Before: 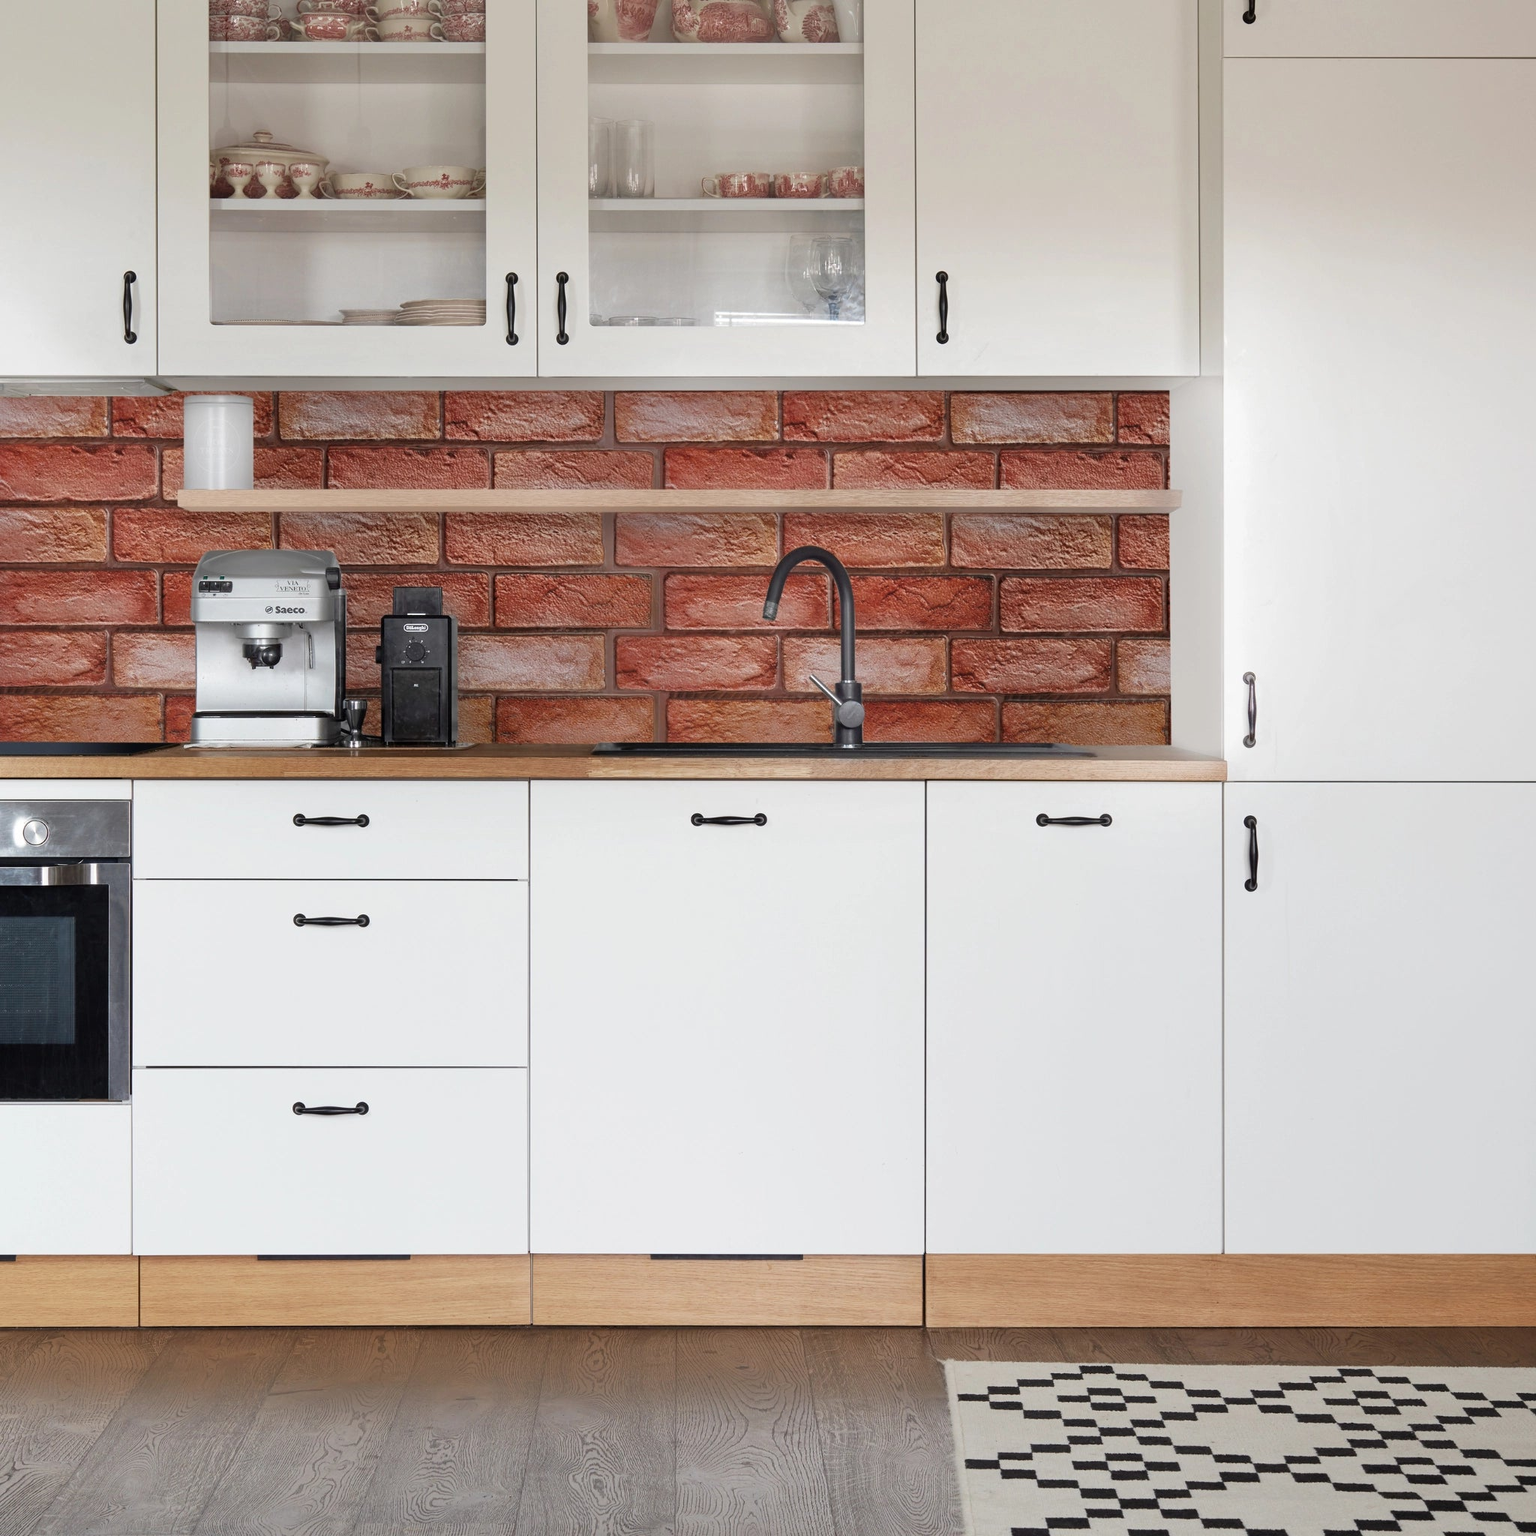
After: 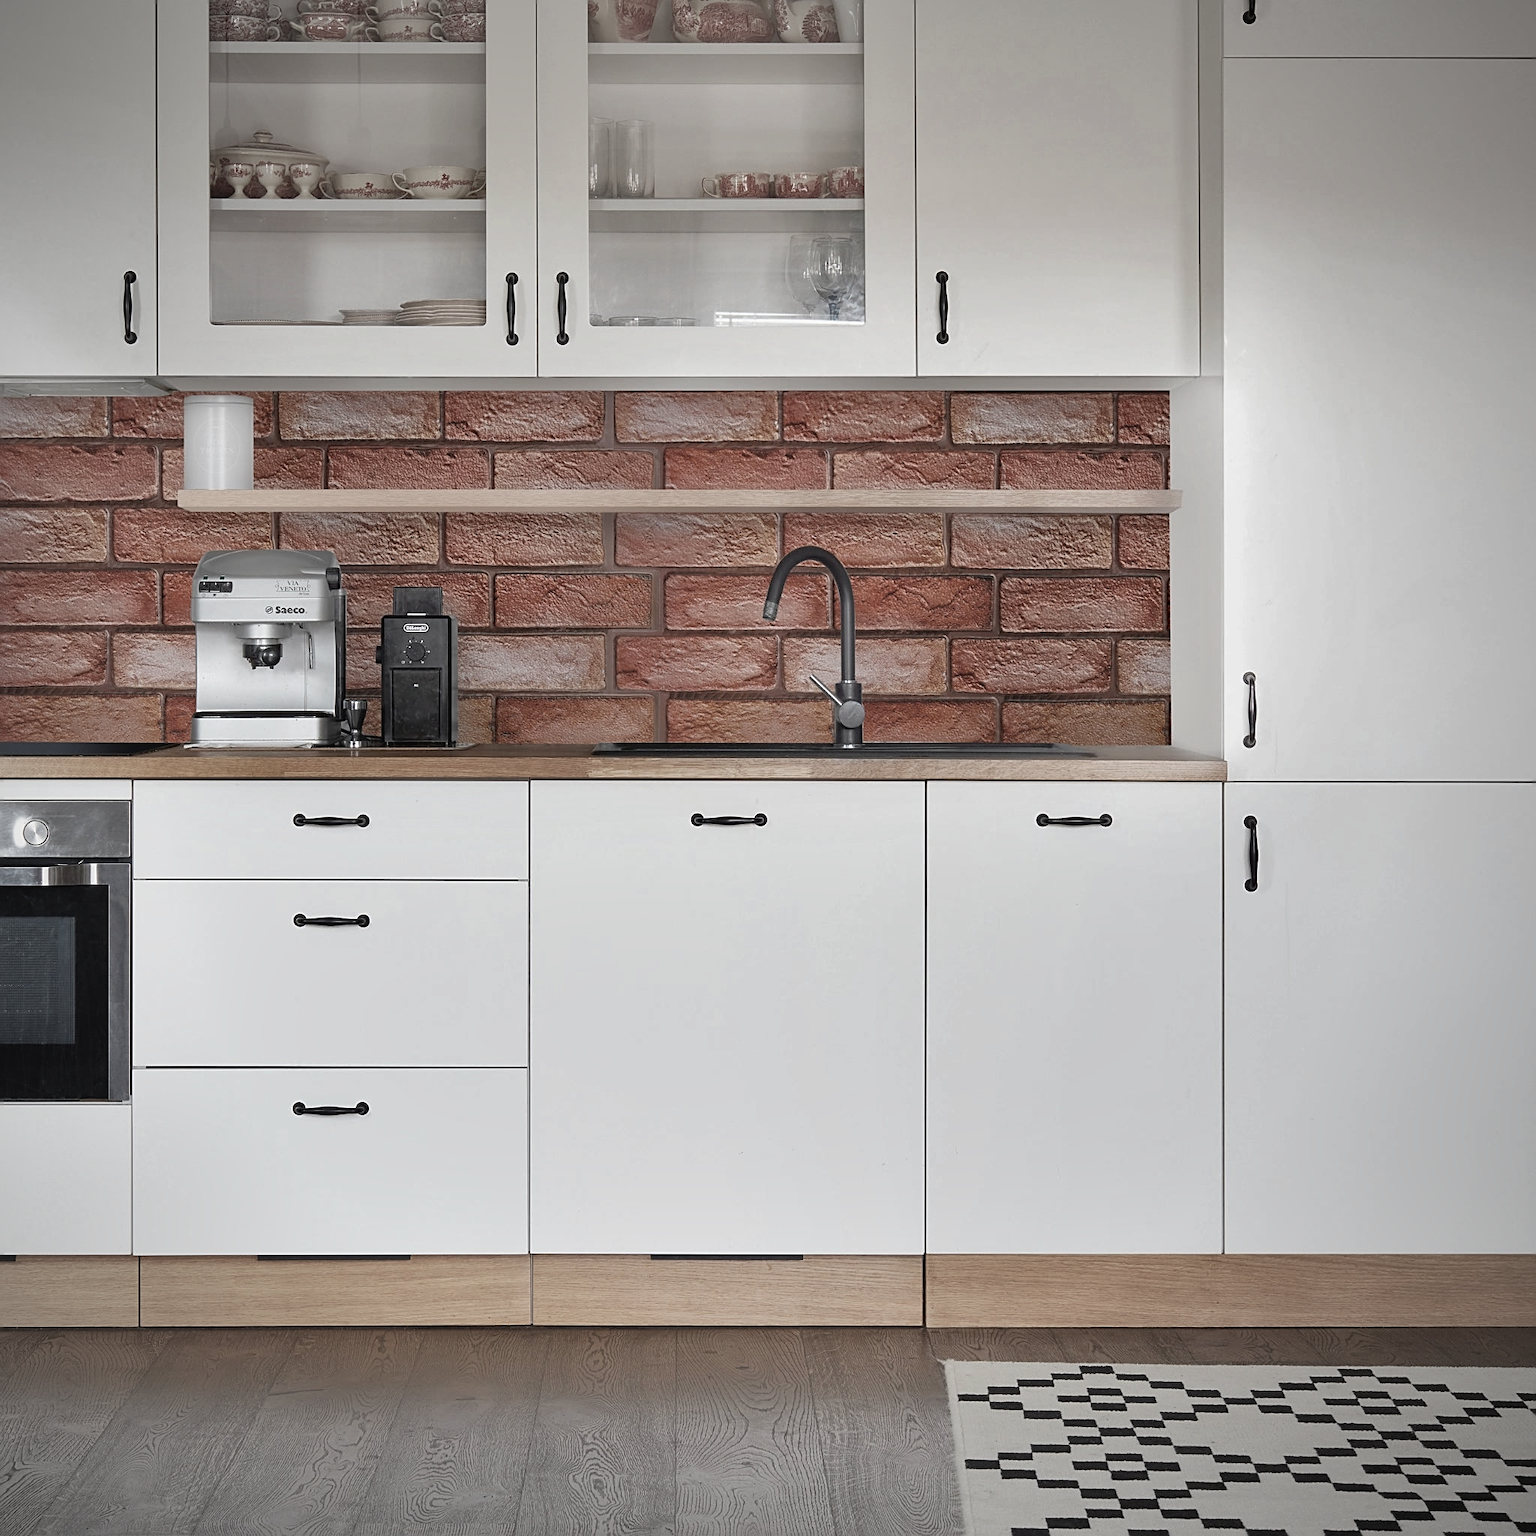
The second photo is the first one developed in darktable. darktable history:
contrast brightness saturation: contrast -0.05, saturation -0.41
shadows and highlights: soften with gaussian
vignetting: fall-off radius 60.92%
sharpen: on, module defaults
